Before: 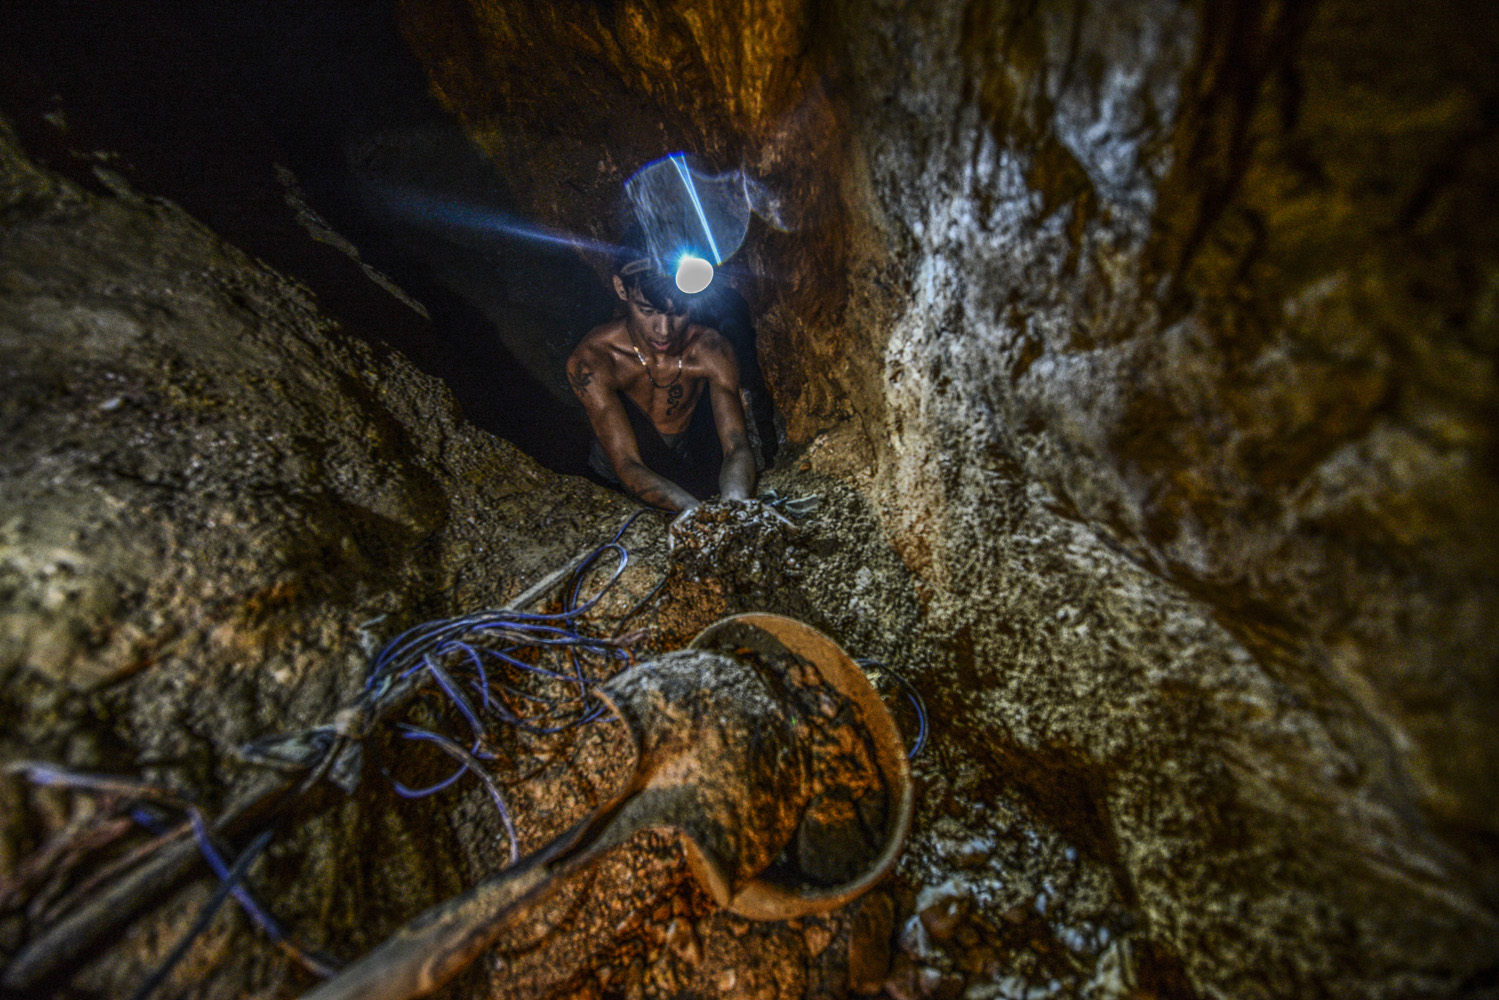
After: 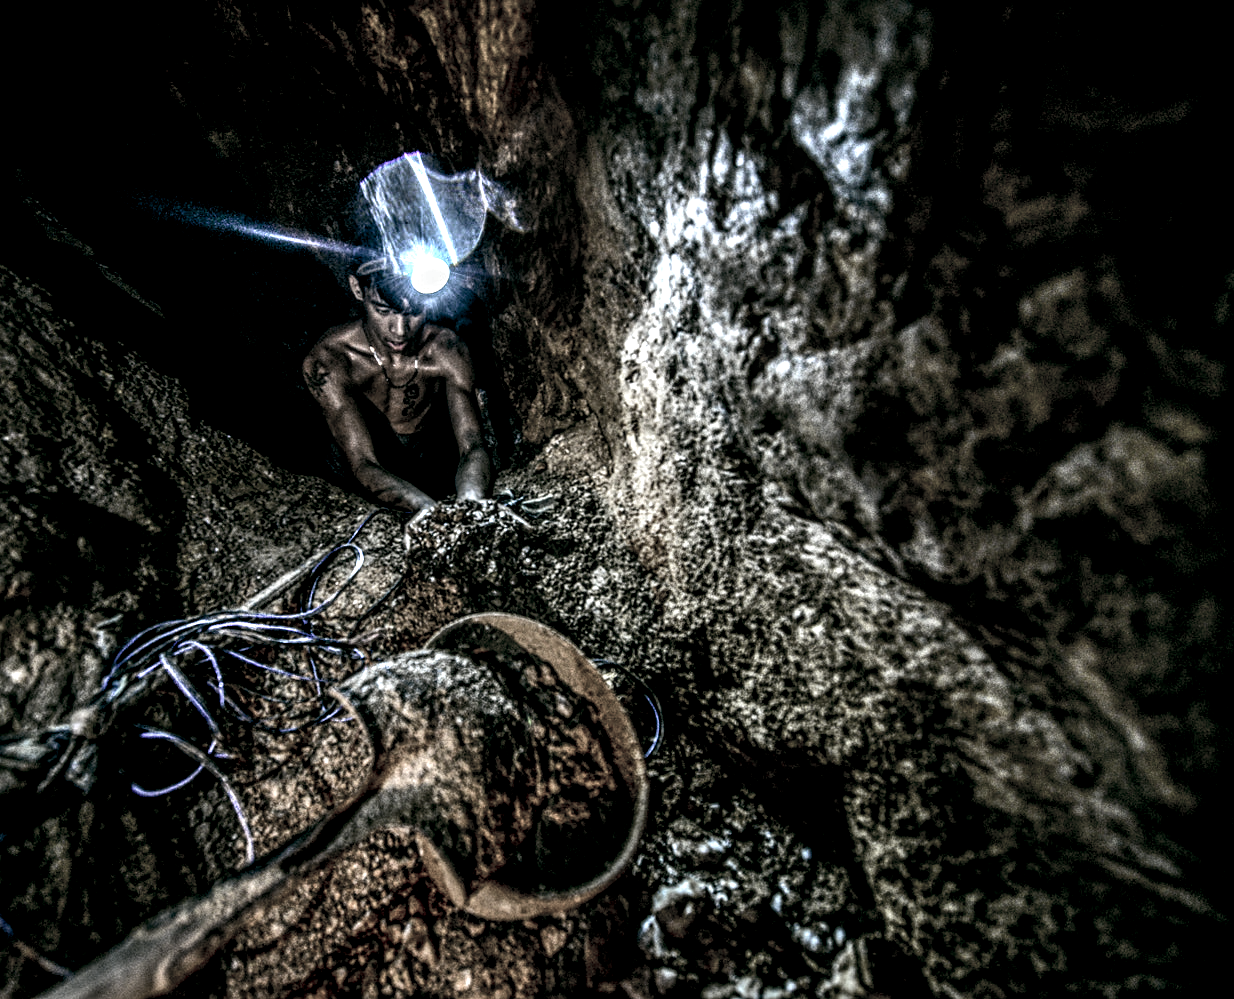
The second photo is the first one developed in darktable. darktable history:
crop: left 17.624%, bottom 0.046%
exposure: black level correction 0.011, exposure 0.699 EV, compensate exposure bias true, compensate highlight preservation false
color balance rgb: global offset › luminance -0.322%, global offset › chroma 0.116%, global offset › hue 163.61°, perceptual saturation grading › global saturation 0.926%
color zones: curves: ch0 [(0, 0.613) (0.01, 0.613) (0.245, 0.448) (0.498, 0.529) (0.642, 0.665) (0.879, 0.777) (0.99, 0.613)]; ch1 [(0, 0.272) (0.219, 0.127) (0.724, 0.346)]
sharpen: amount 0.207
tone equalizer: -8 EV -0.746 EV, -7 EV -0.713 EV, -6 EV -0.567 EV, -5 EV -0.399 EV, -3 EV 0.396 EV, -2 EV 0.6 EV, -1 EV 0.685 EV, +0 EV 0.726 EV, edges refinement/feathering 500, mask exposure compensation -1.57 EV, preserve details no
local contrast: on, module defaults
